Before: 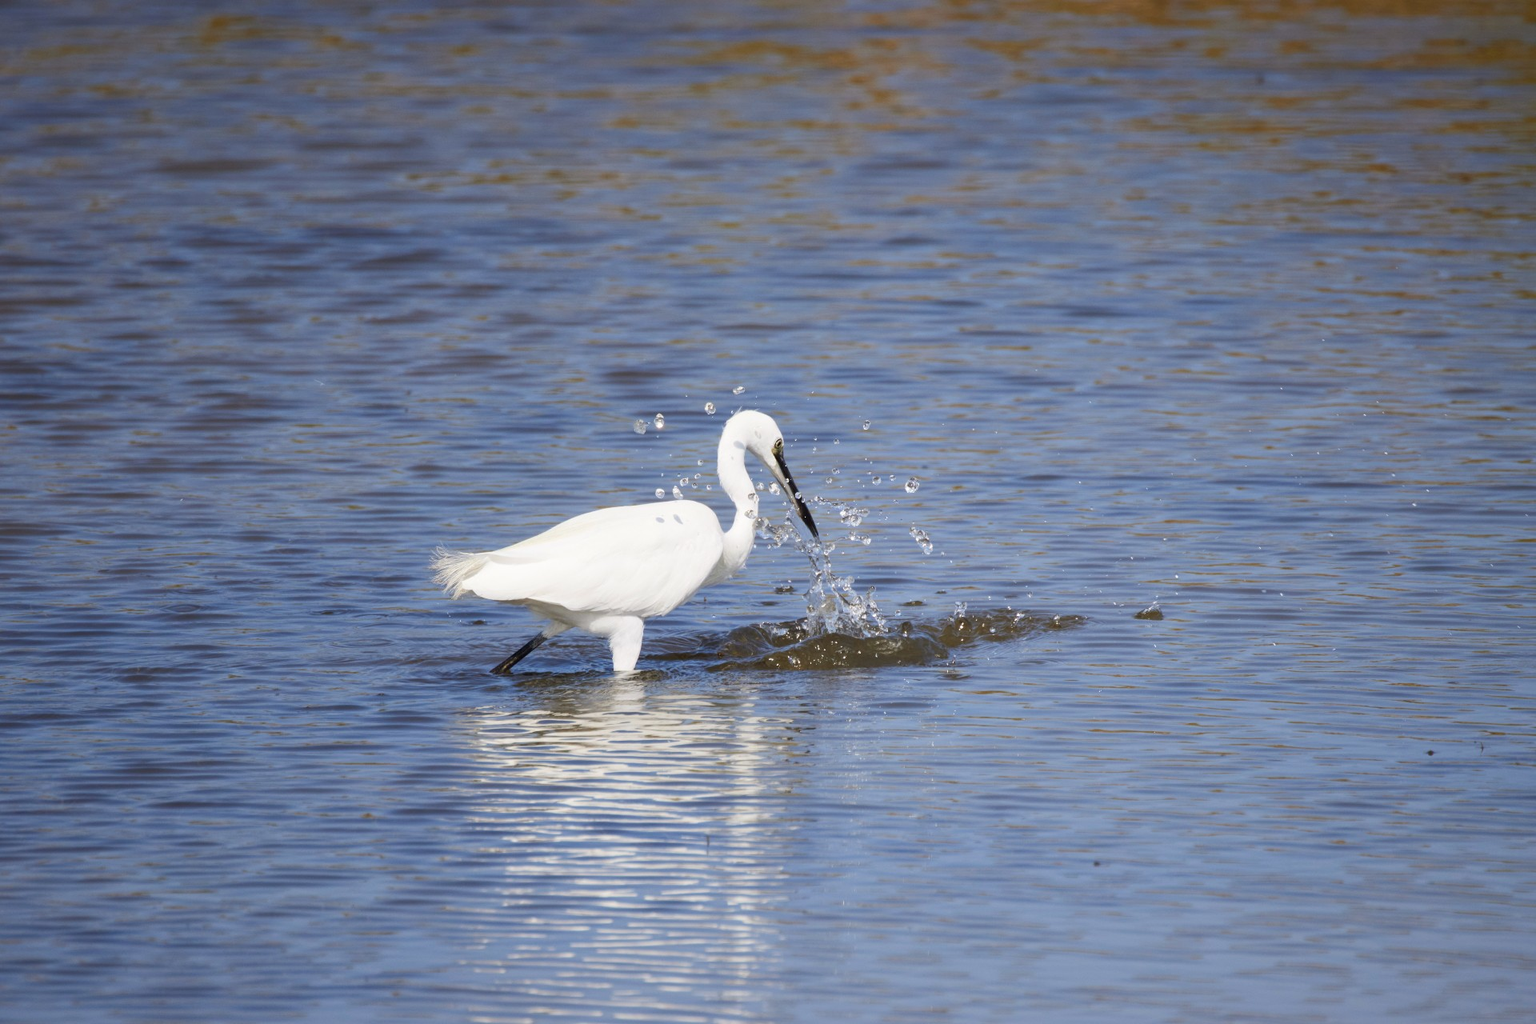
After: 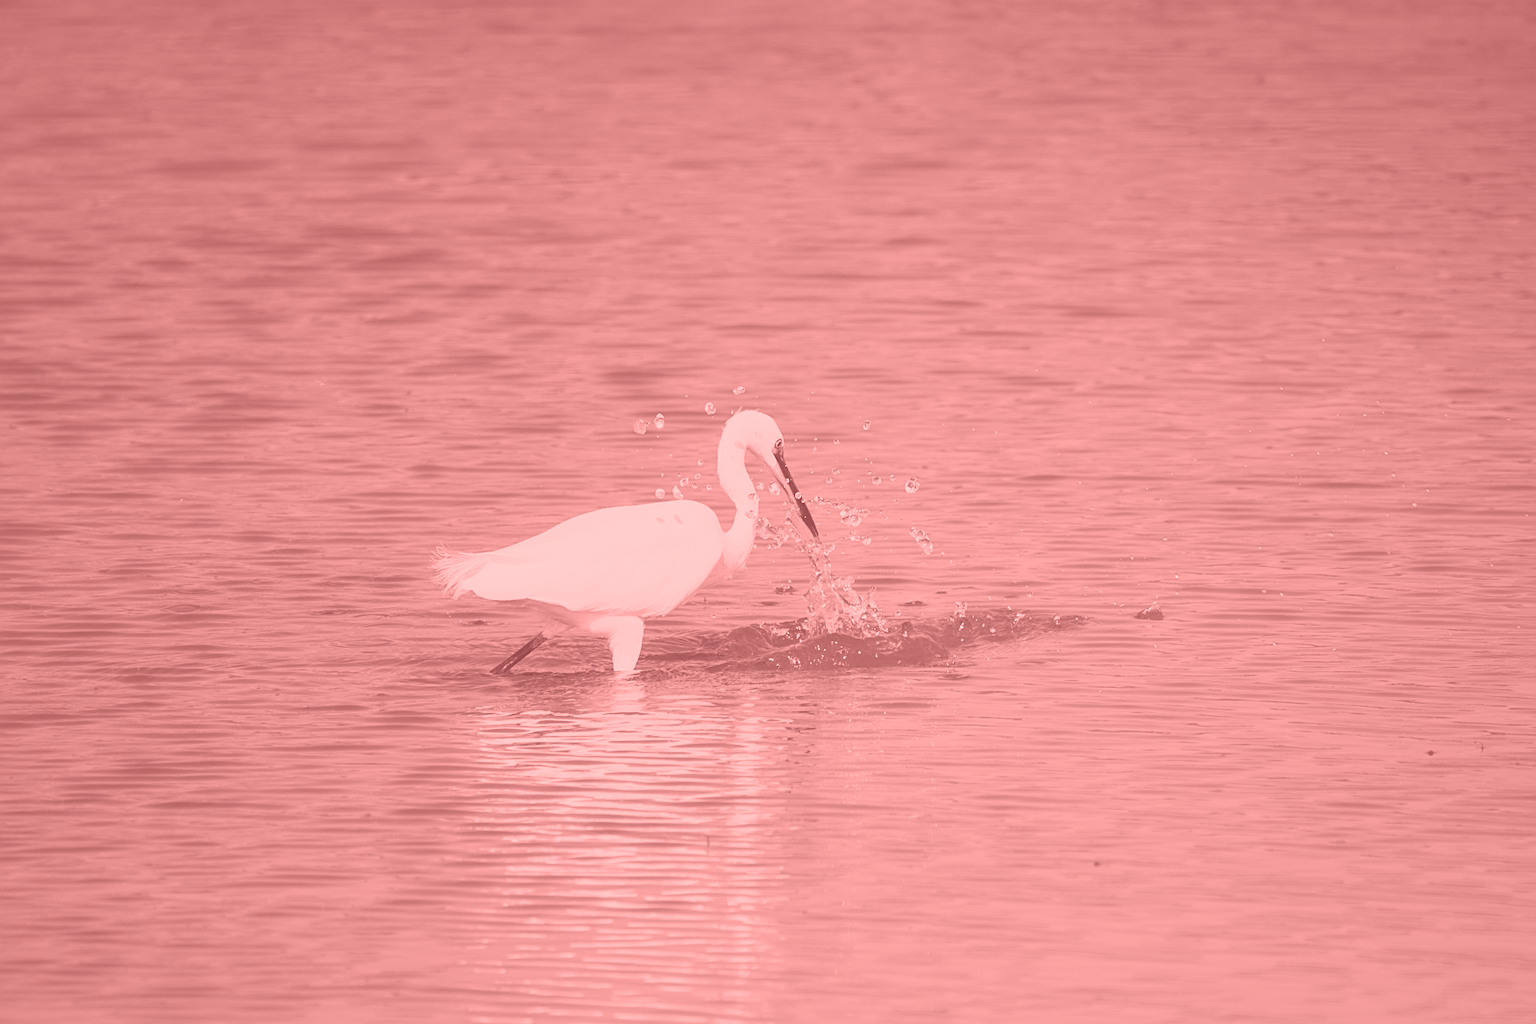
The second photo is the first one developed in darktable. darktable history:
colorize: saturation 51%, source mix 50.67%, lightness 50.67%
sharpen: on, module defaults
contrast brightness saturation: contrast 0.15, brightness 0.05
